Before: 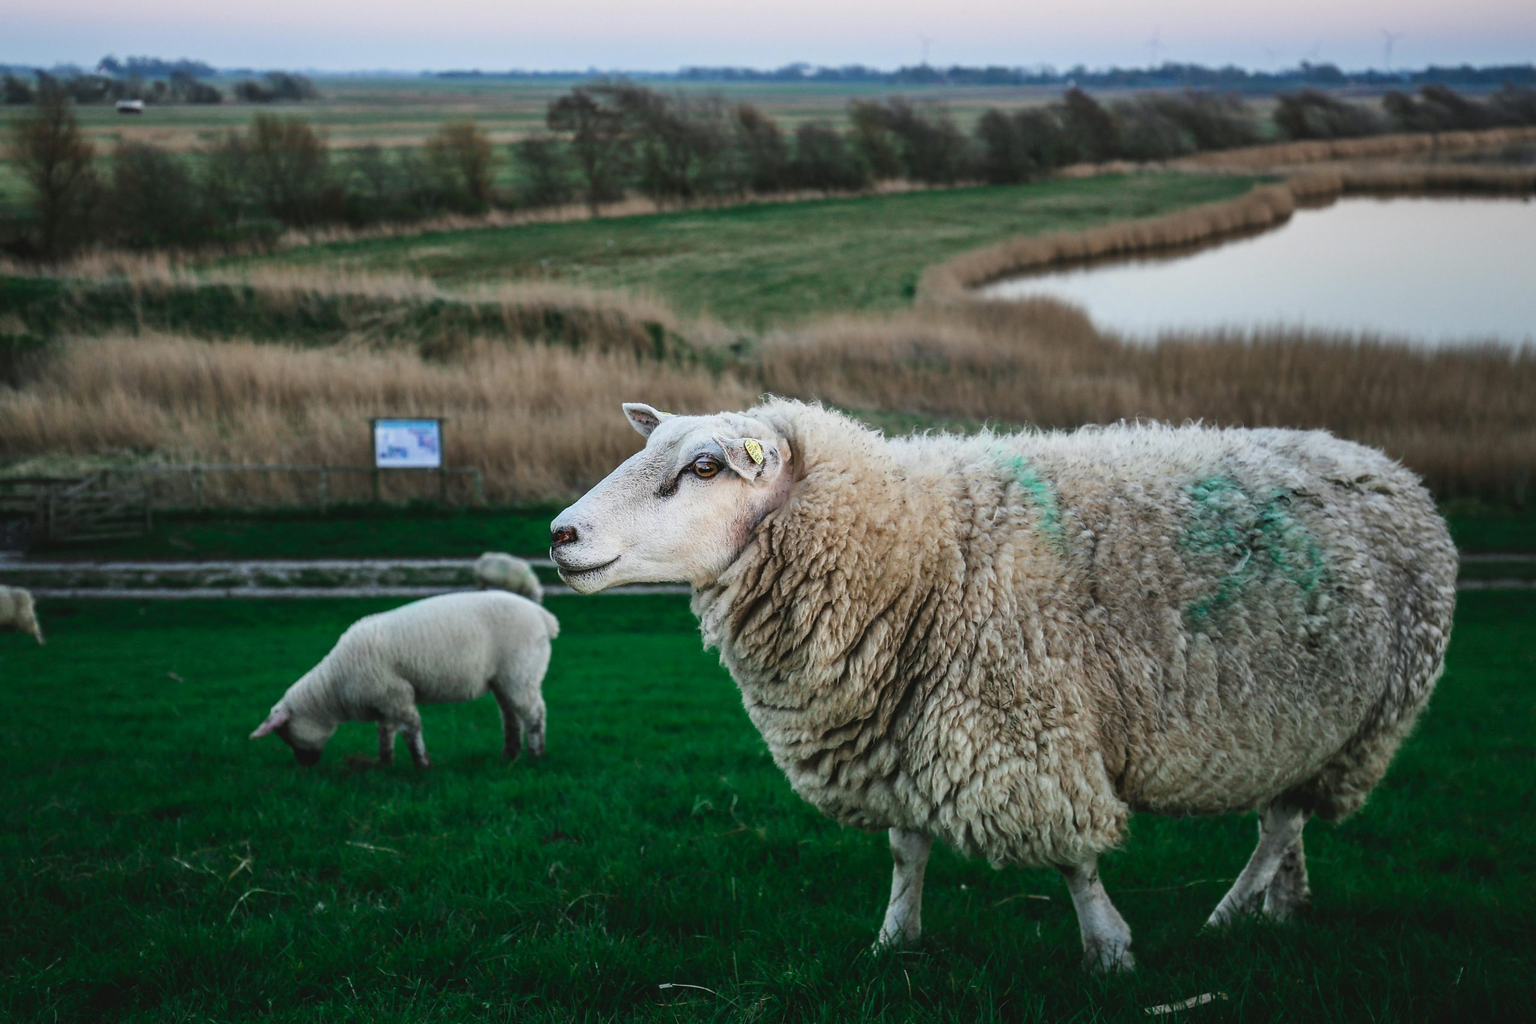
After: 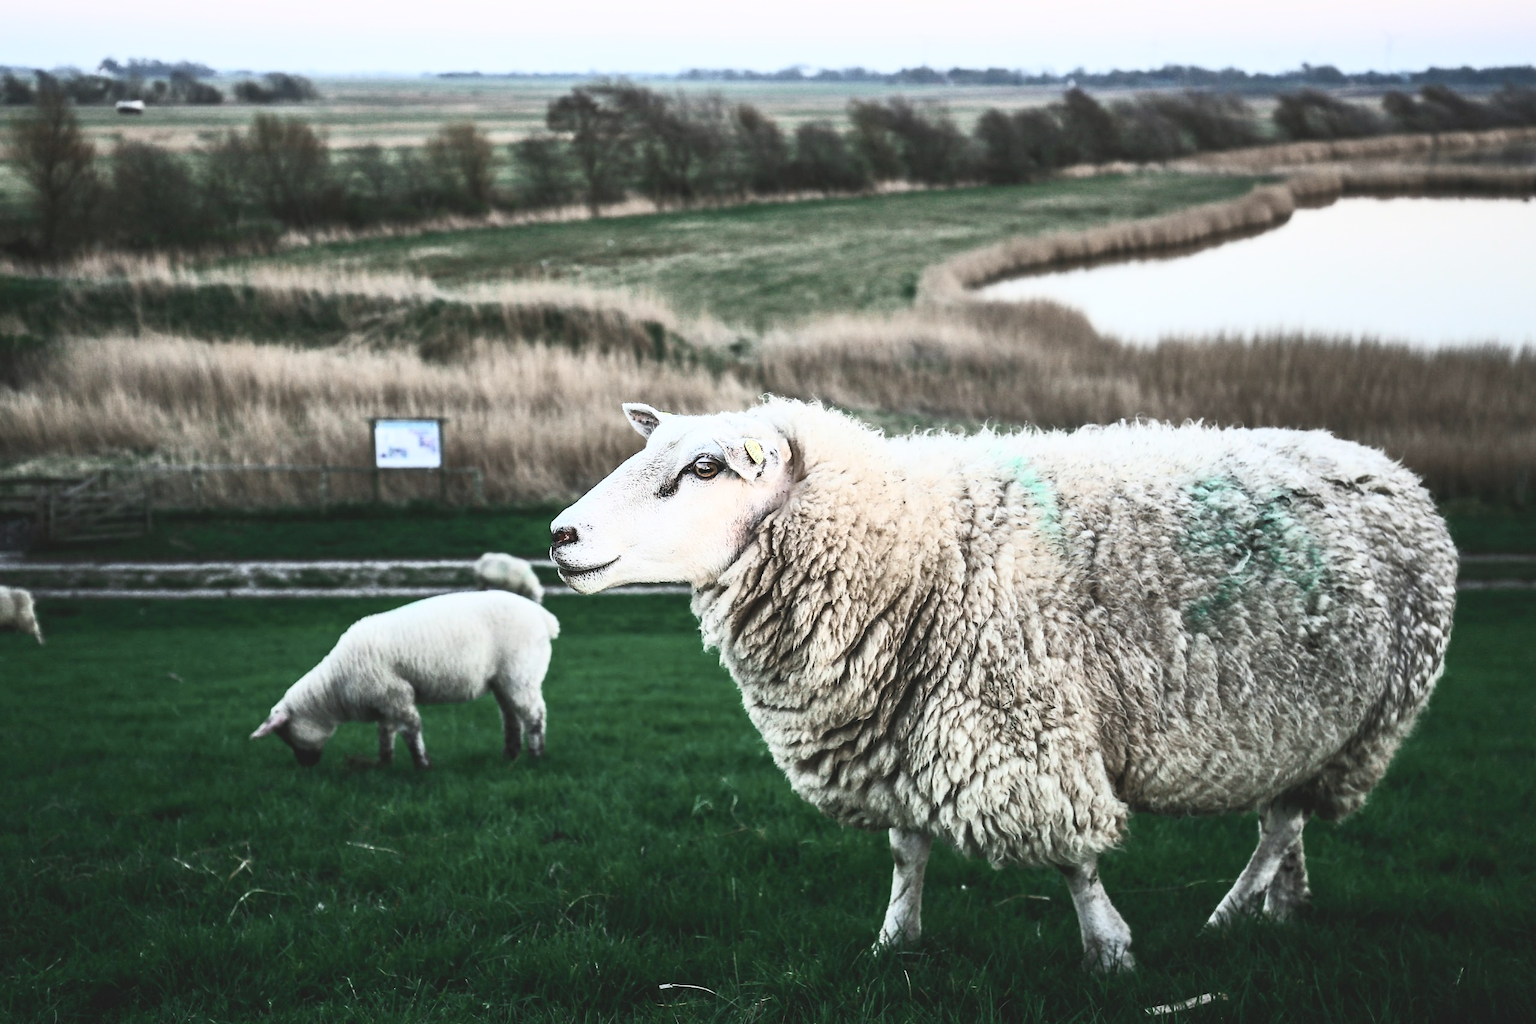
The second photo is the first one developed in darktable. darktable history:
contrast brightness saturation: contrast 0.563, brightness 0.579, saturation -0.334
